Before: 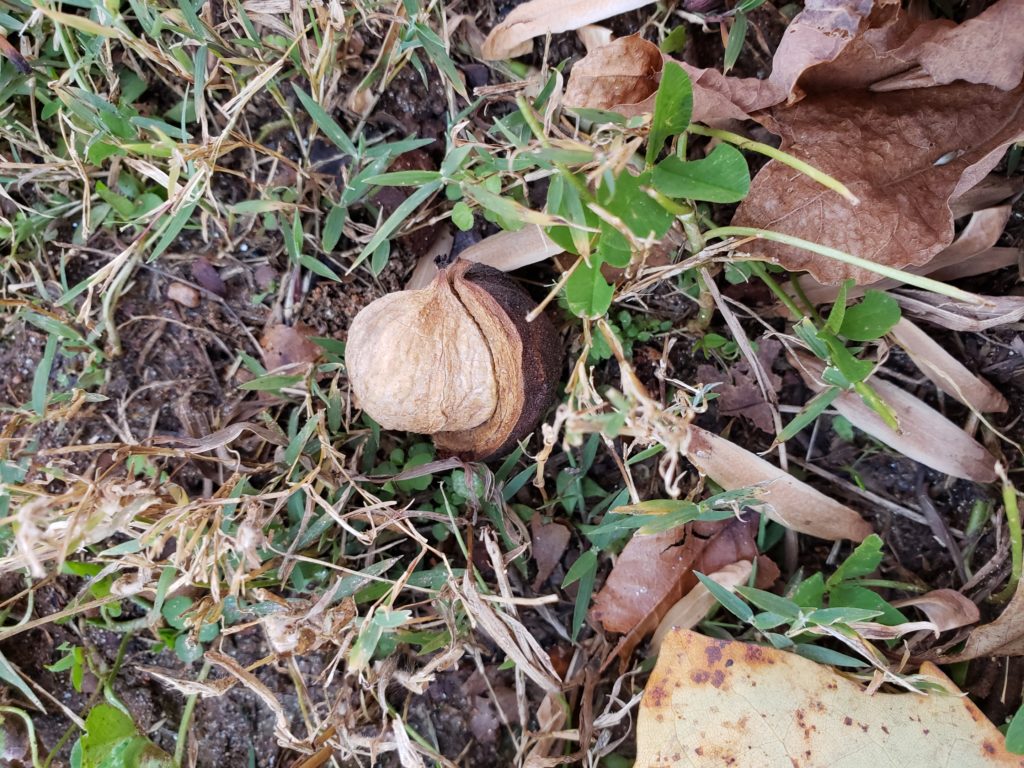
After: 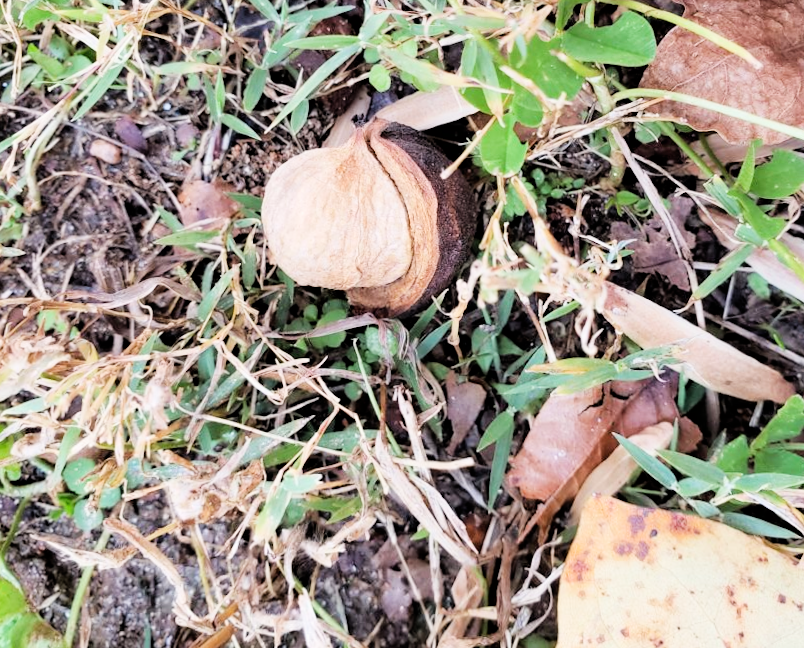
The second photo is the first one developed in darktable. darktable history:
crop and rotate: left 4.842%, top 15.51%, right 10.668%
exposure: black level correction 0, exposure 1.1 EV, compensate exposure bias true, compensate highlight preservation false
filmic rgb: black relative exposure -5 EV, hardness 2.88, contrast 1.2
rotate and perspective: rotation 0.215°, lens shift (vertical) -0.139, crop left 0.069, crop right 0.939, crop top 0.002, crop bottom 0.996
